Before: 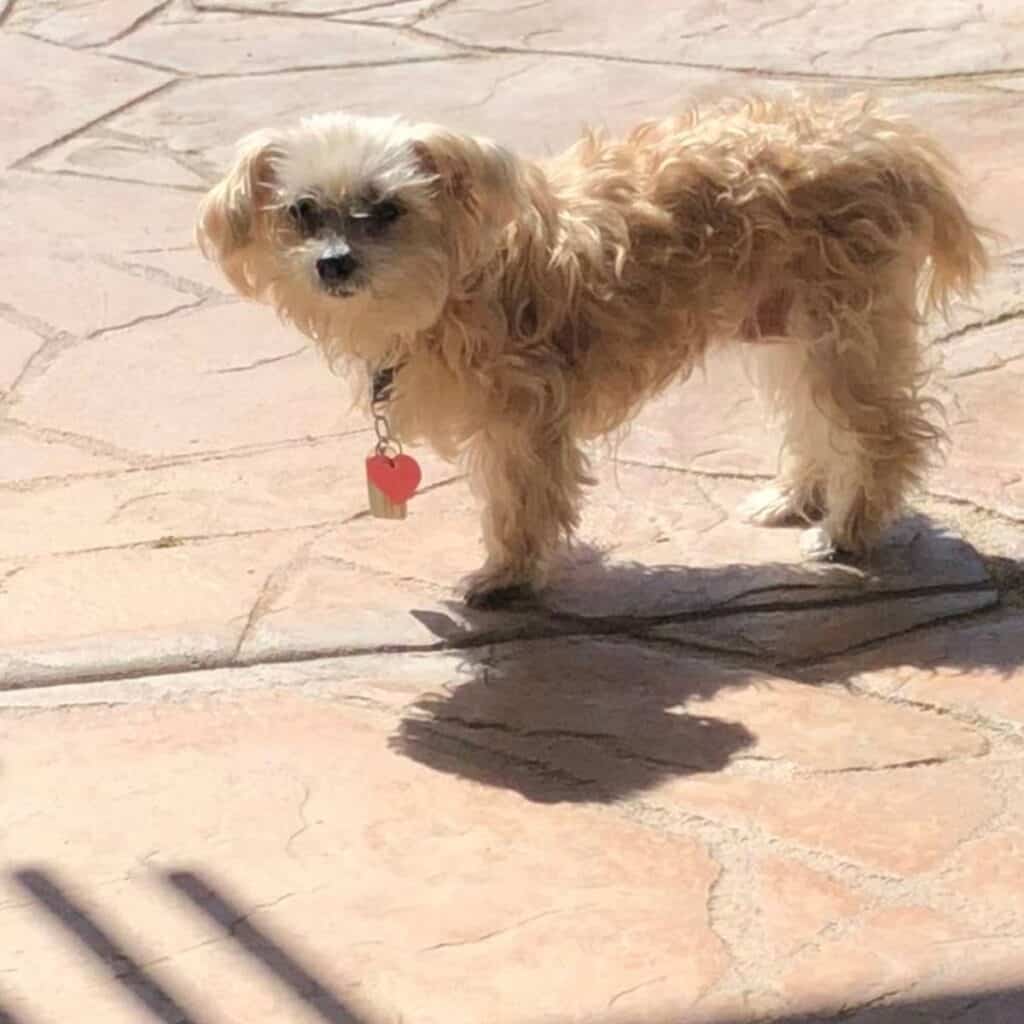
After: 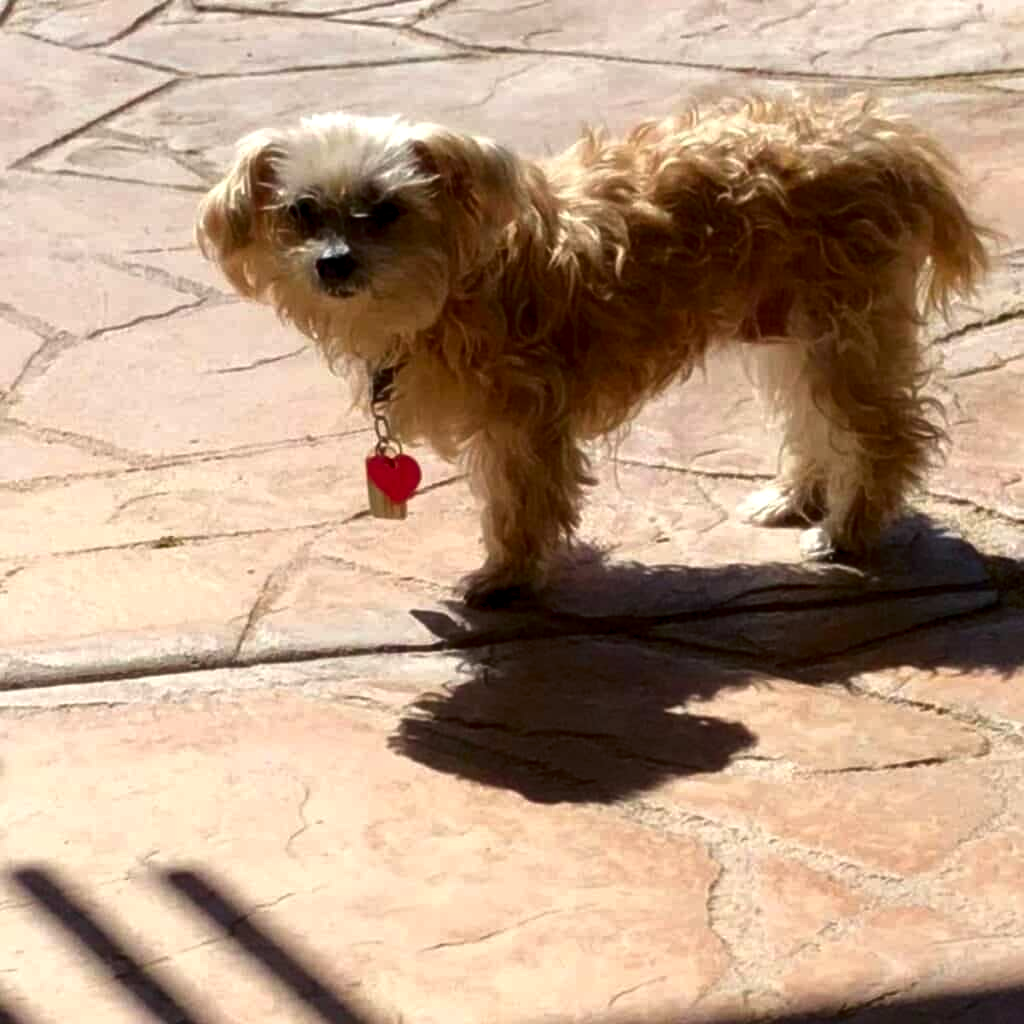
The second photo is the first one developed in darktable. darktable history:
contrast brightness saturation: contrast 0.09, brightness -0.59, saturation 0.17
rgb levels: levels [[0.013, 0.434, 0.89], [0, 0.5, 1], [0, 0.5, 1]]
